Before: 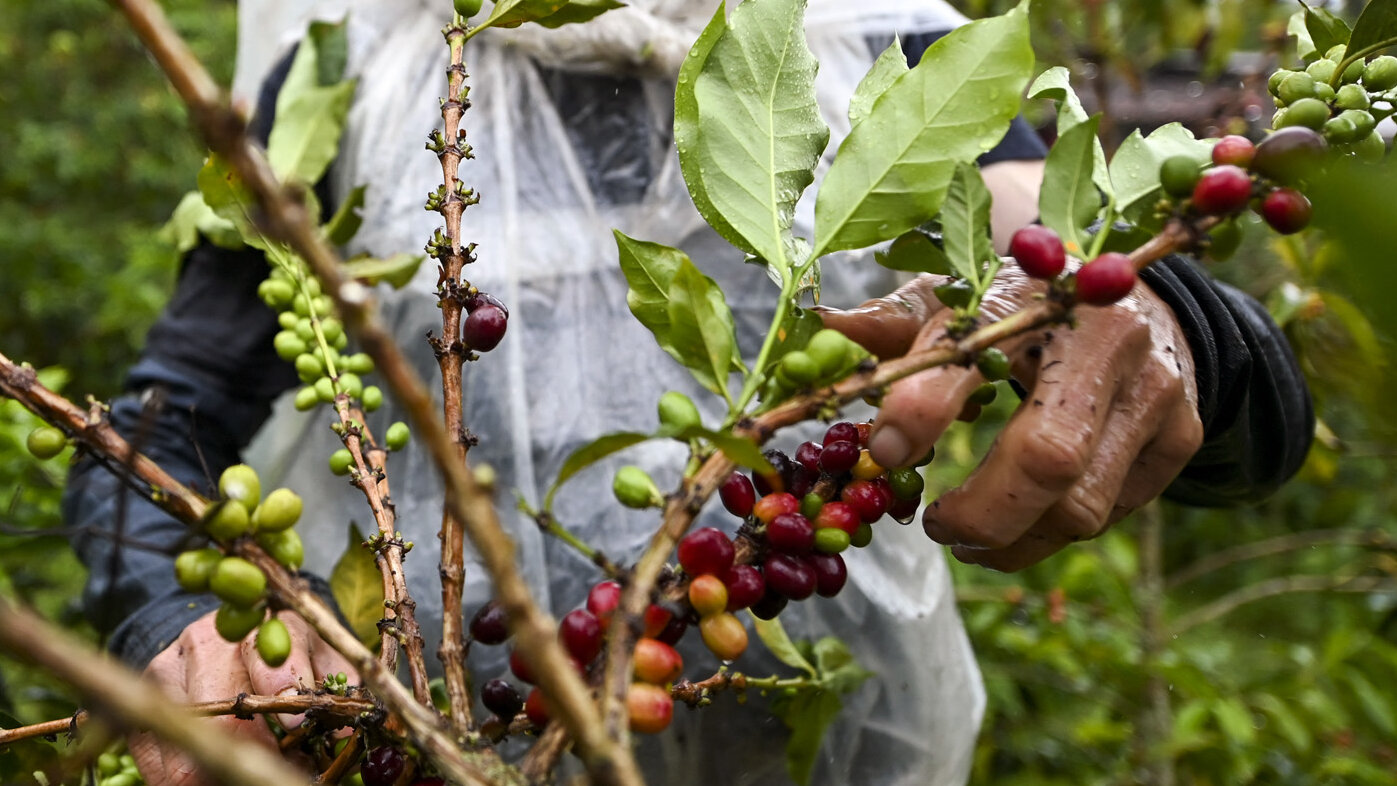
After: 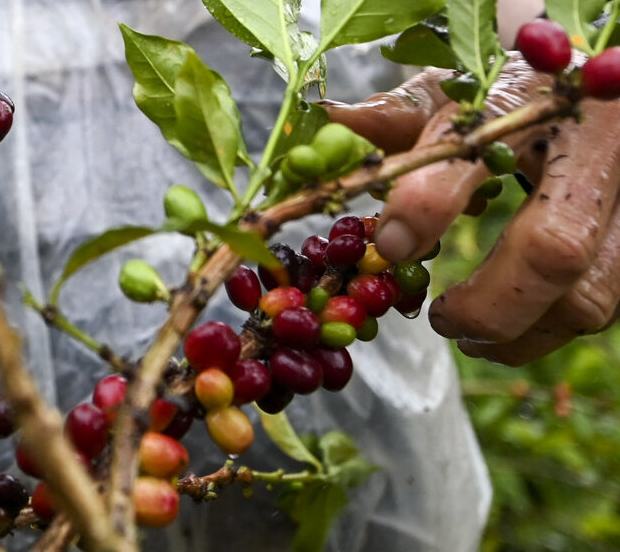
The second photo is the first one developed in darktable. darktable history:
crop: left 35.432%, top 26.233%, right 20.145%, bottom 3.432%
